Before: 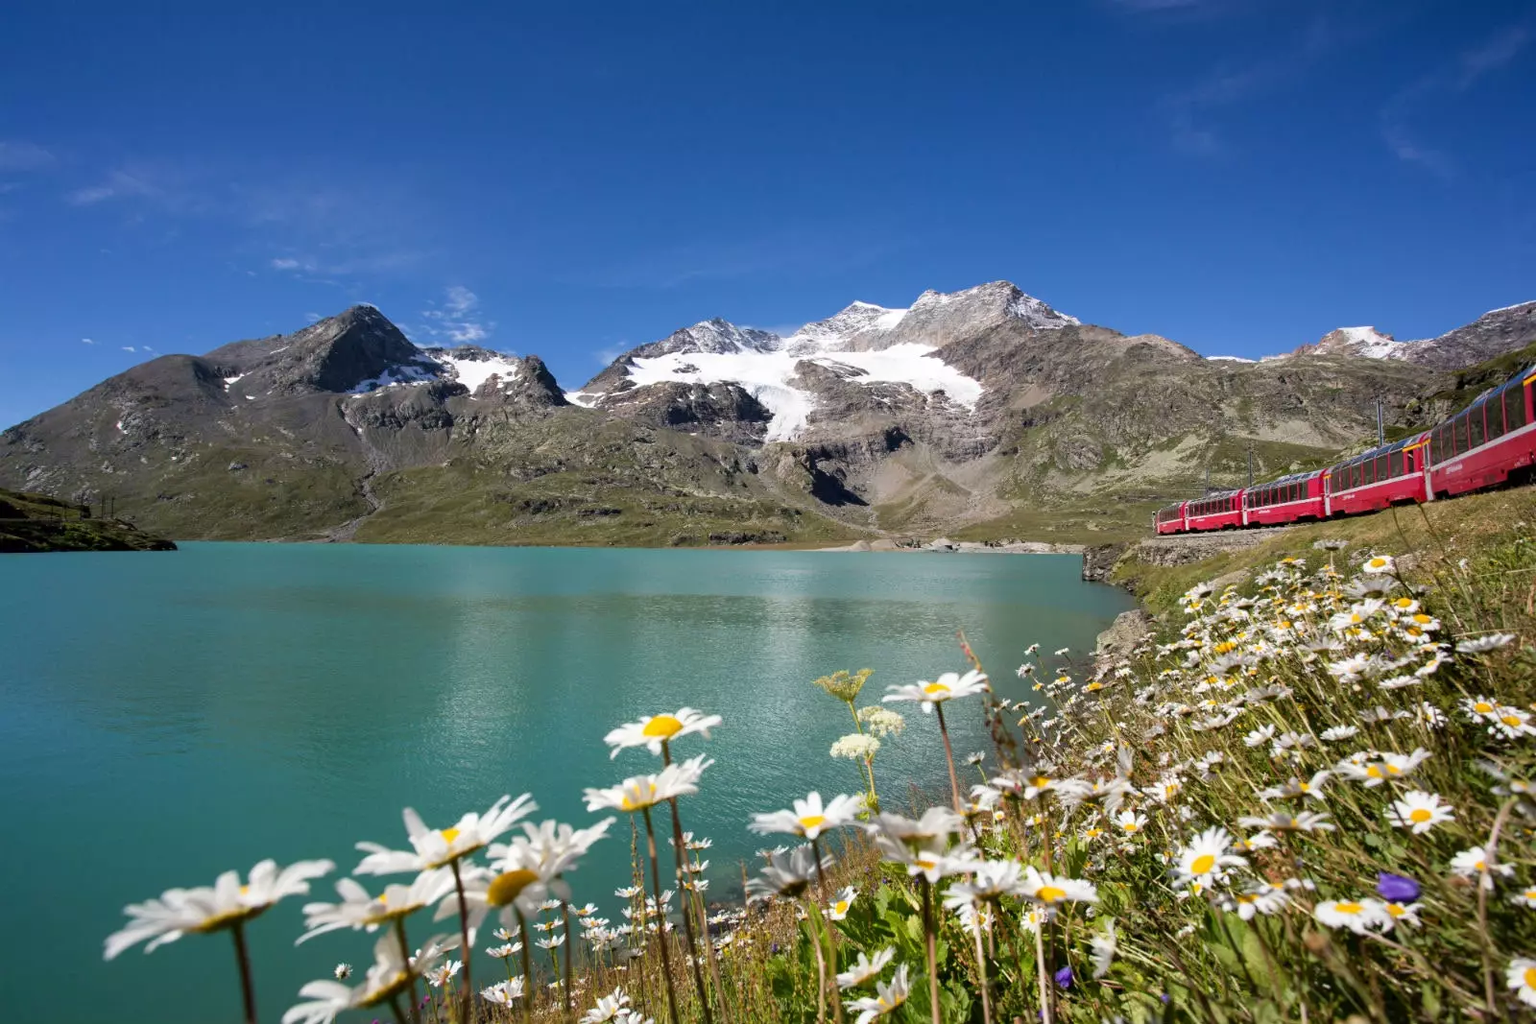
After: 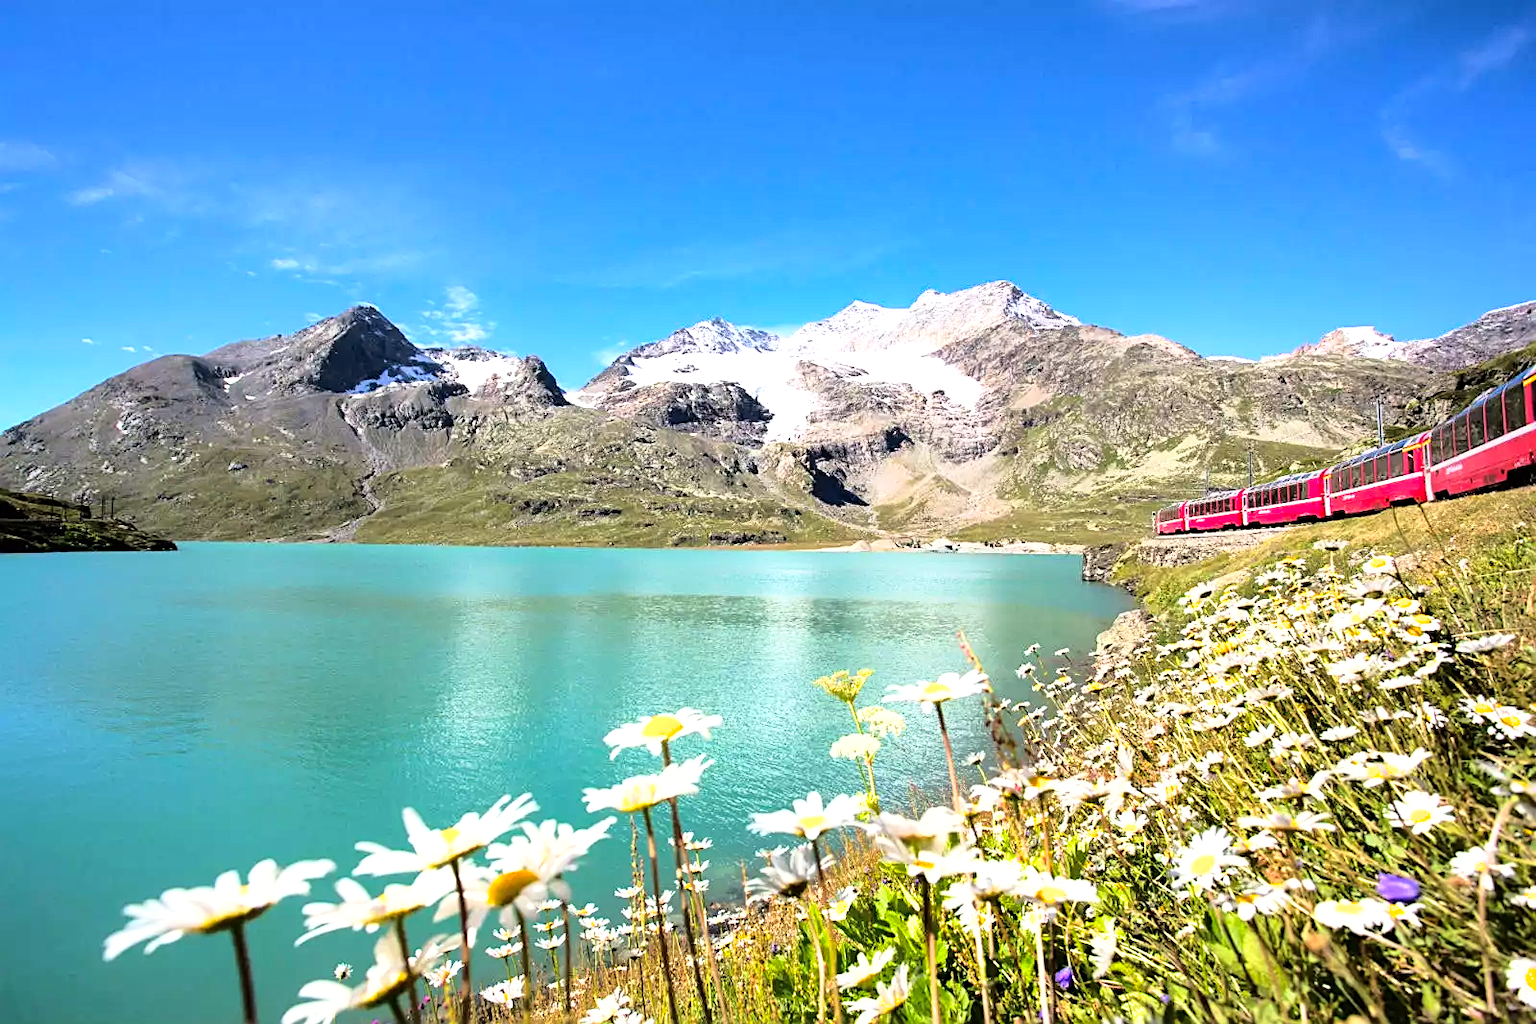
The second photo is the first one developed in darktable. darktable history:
sharpen: on, module defaults
base curve: curves: ch0 [(0, 0) (0.028, 0.03) (0.121, 0.232) (0.46, 0.748) (0.859, 0.968) (1, 1)]
shadows and highlights: on, module defaults
tone equalizer: -8 EV -1.12 EV, -7 EV -1.02 EV, -6 EV -0.831 EV, -5 EV -0.568 EV, -3 EV 0.549 EV, -2 EV 0.896 EV, -1 EV 1.01 EV, +0 EV 1.07 EV
